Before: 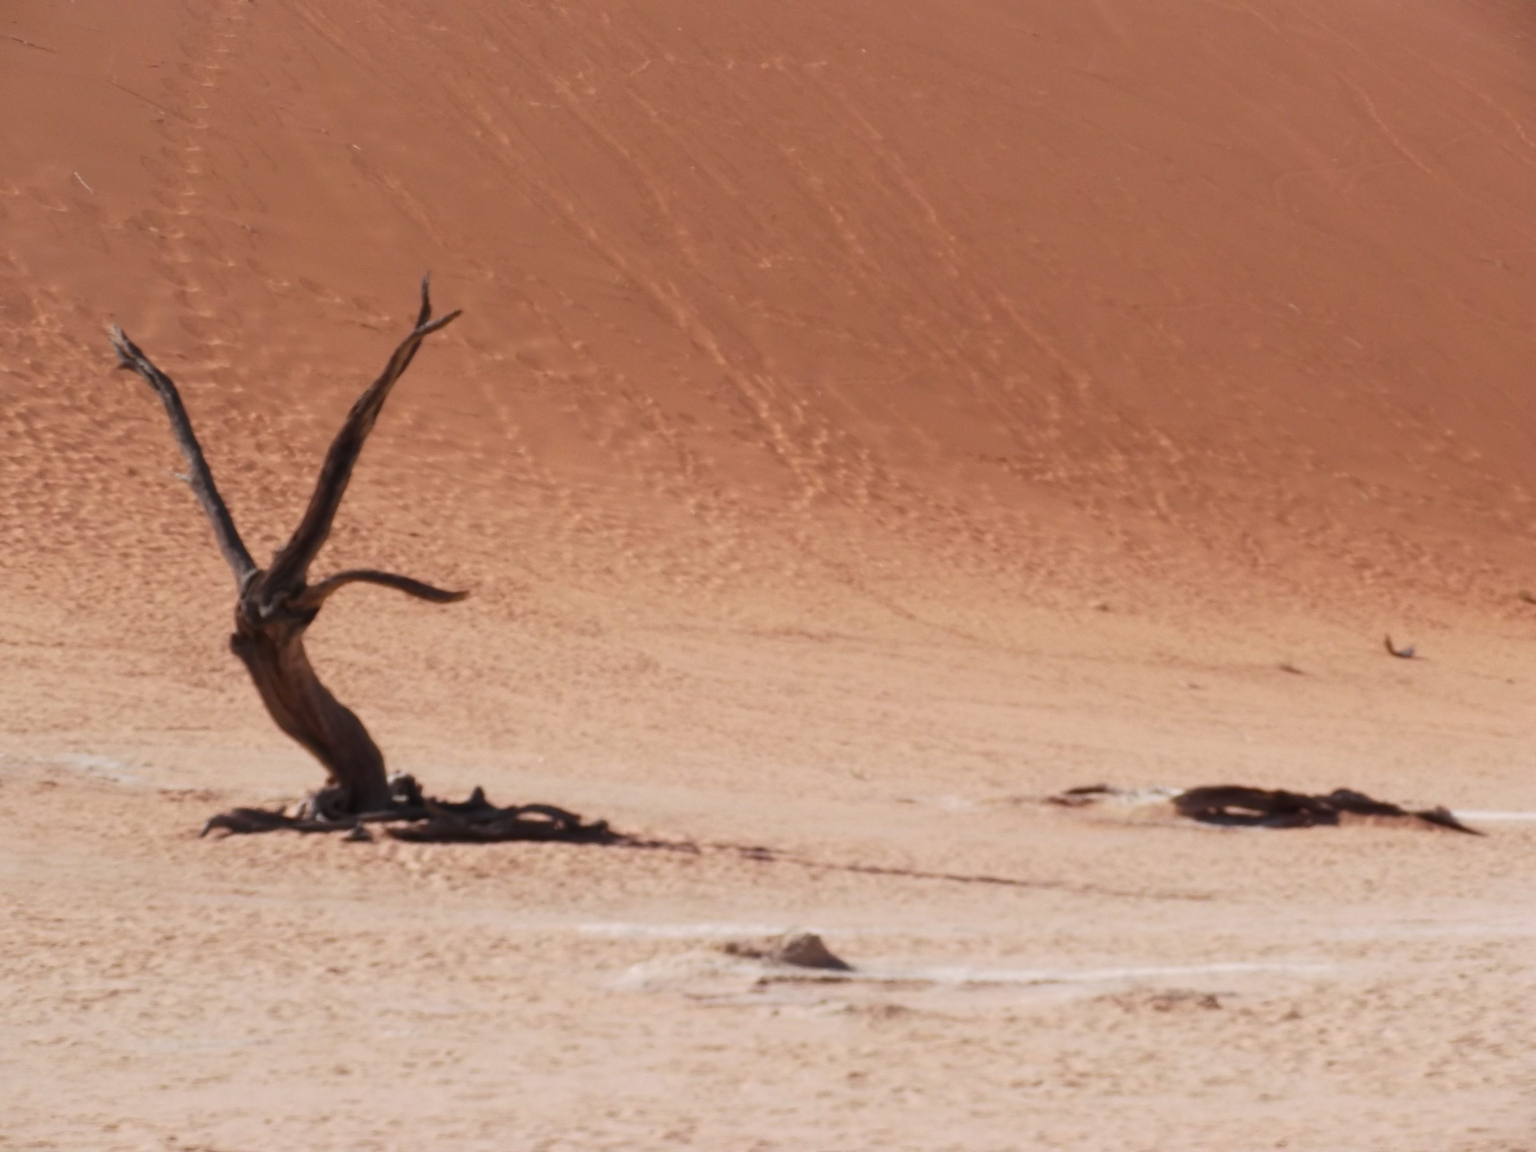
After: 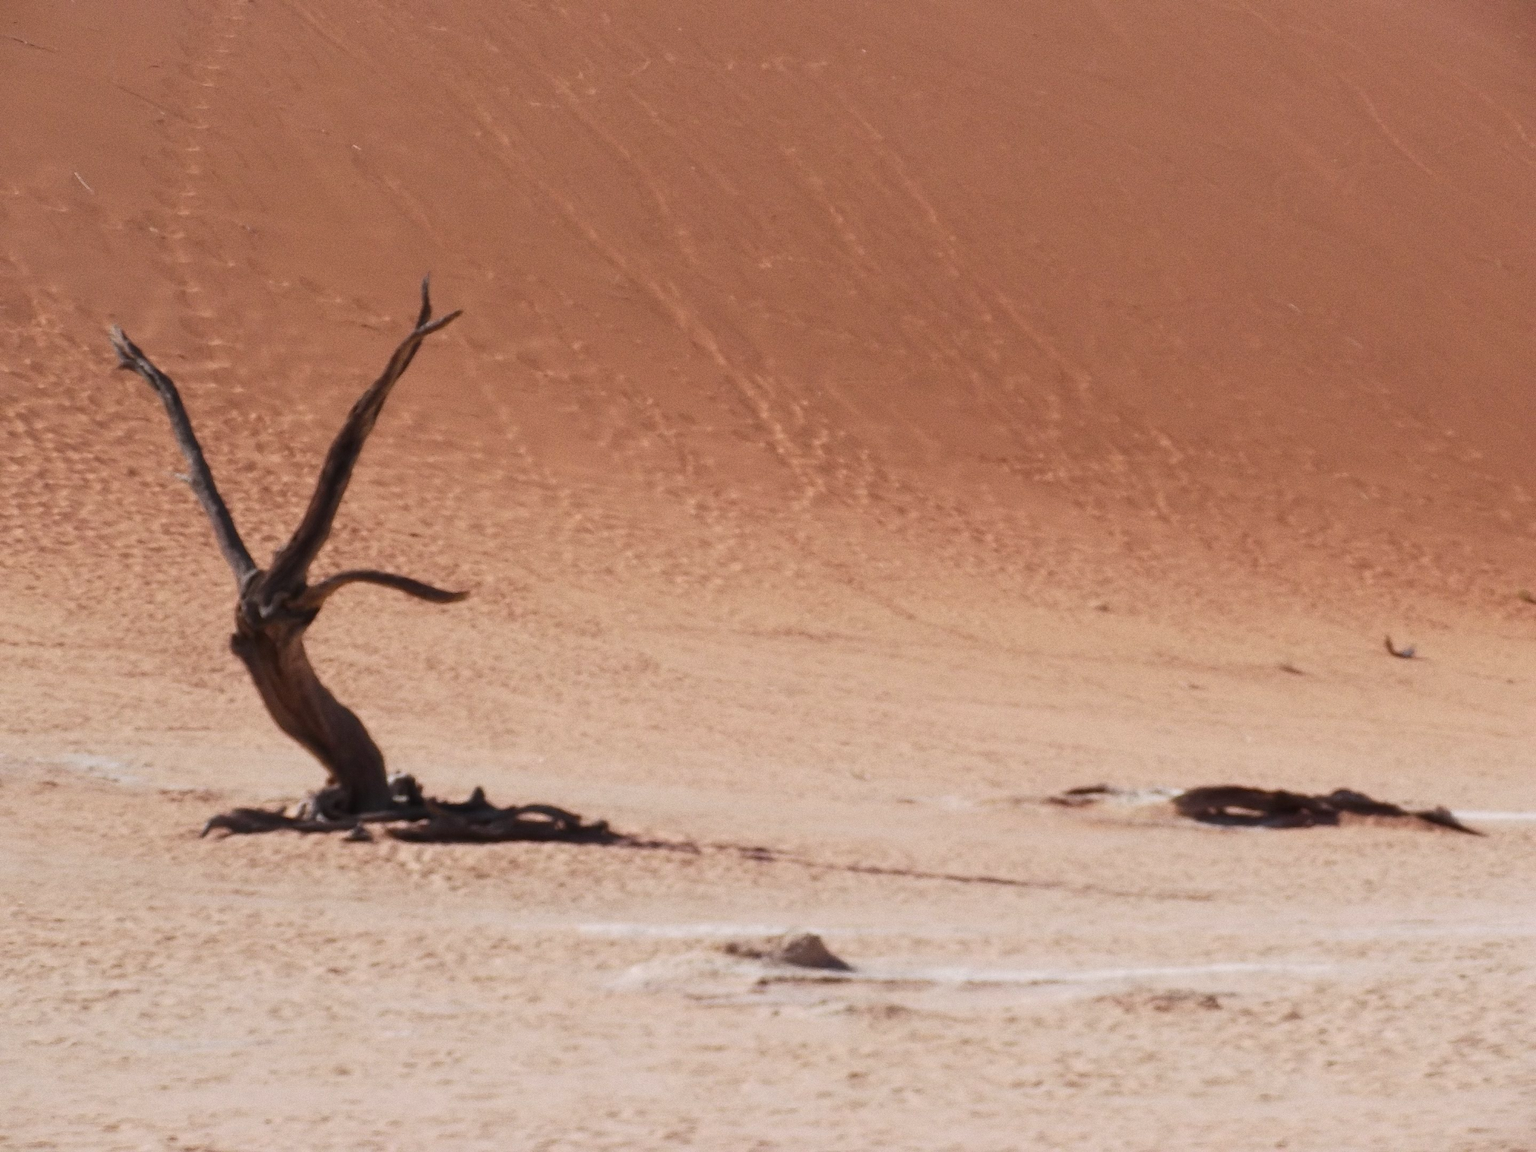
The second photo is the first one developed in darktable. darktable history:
grain: coarseness 0.09 ISO
sharpen: on, module defaults
white balance: red 0.988, blue 1.017
